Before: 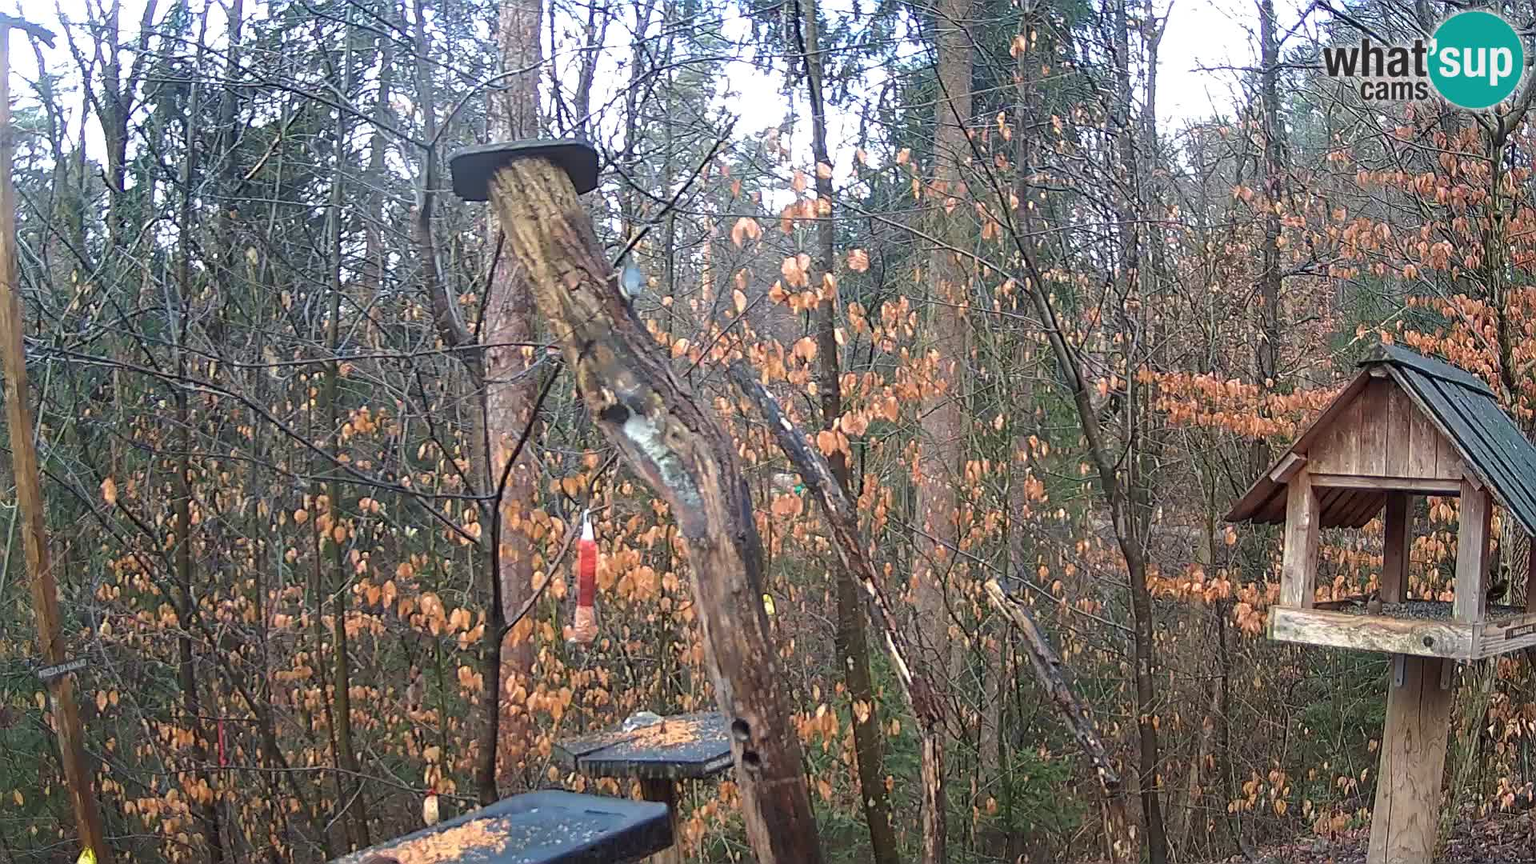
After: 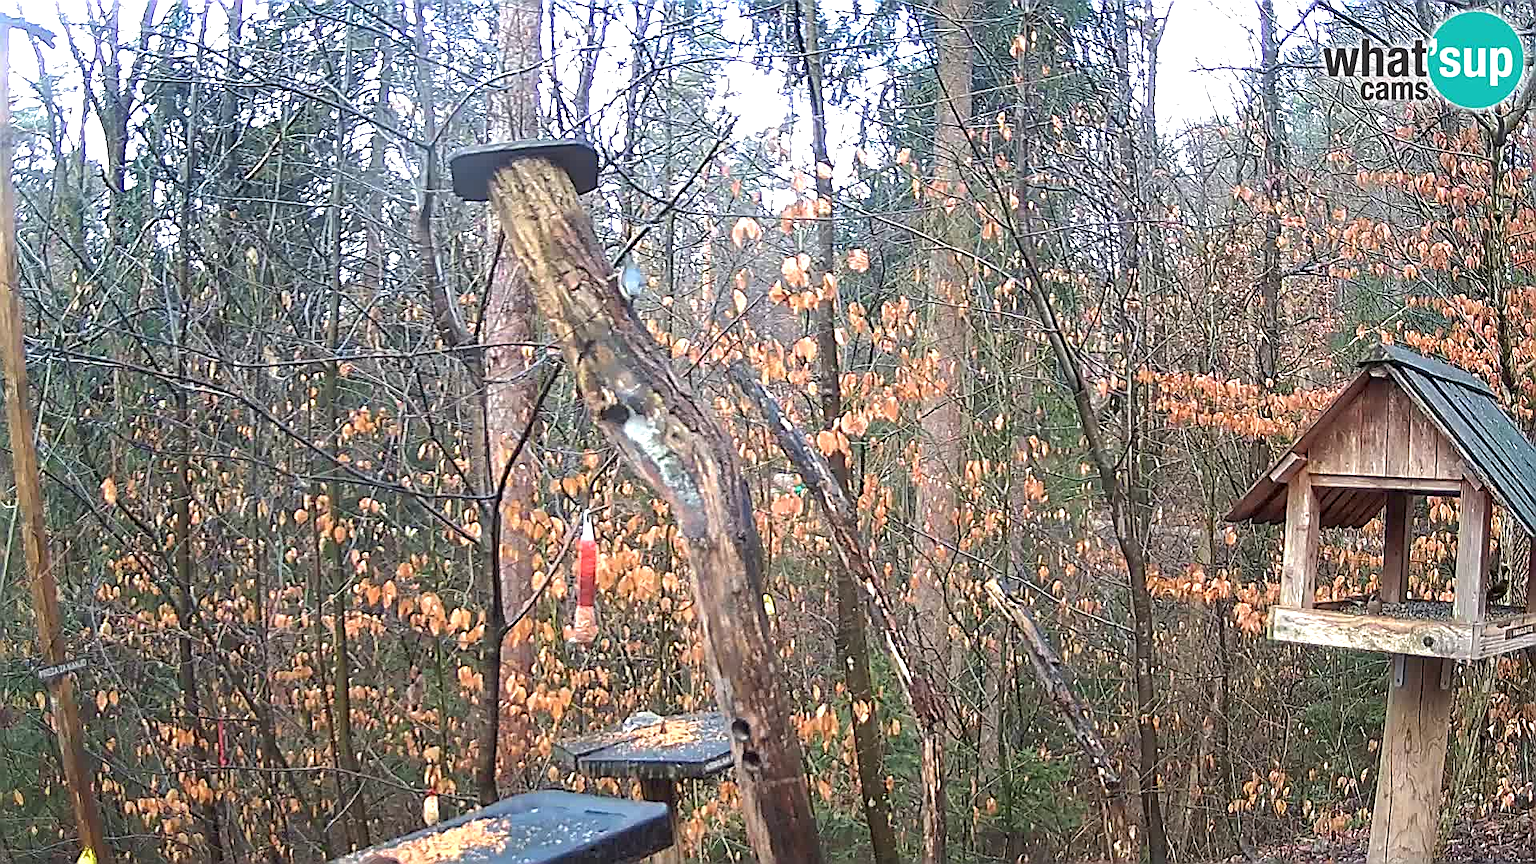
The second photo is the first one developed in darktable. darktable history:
exposure: exposure 0.602 EV, compensate exposure bias true, compensate highlight preservation false
sharpen: on, module defaults
